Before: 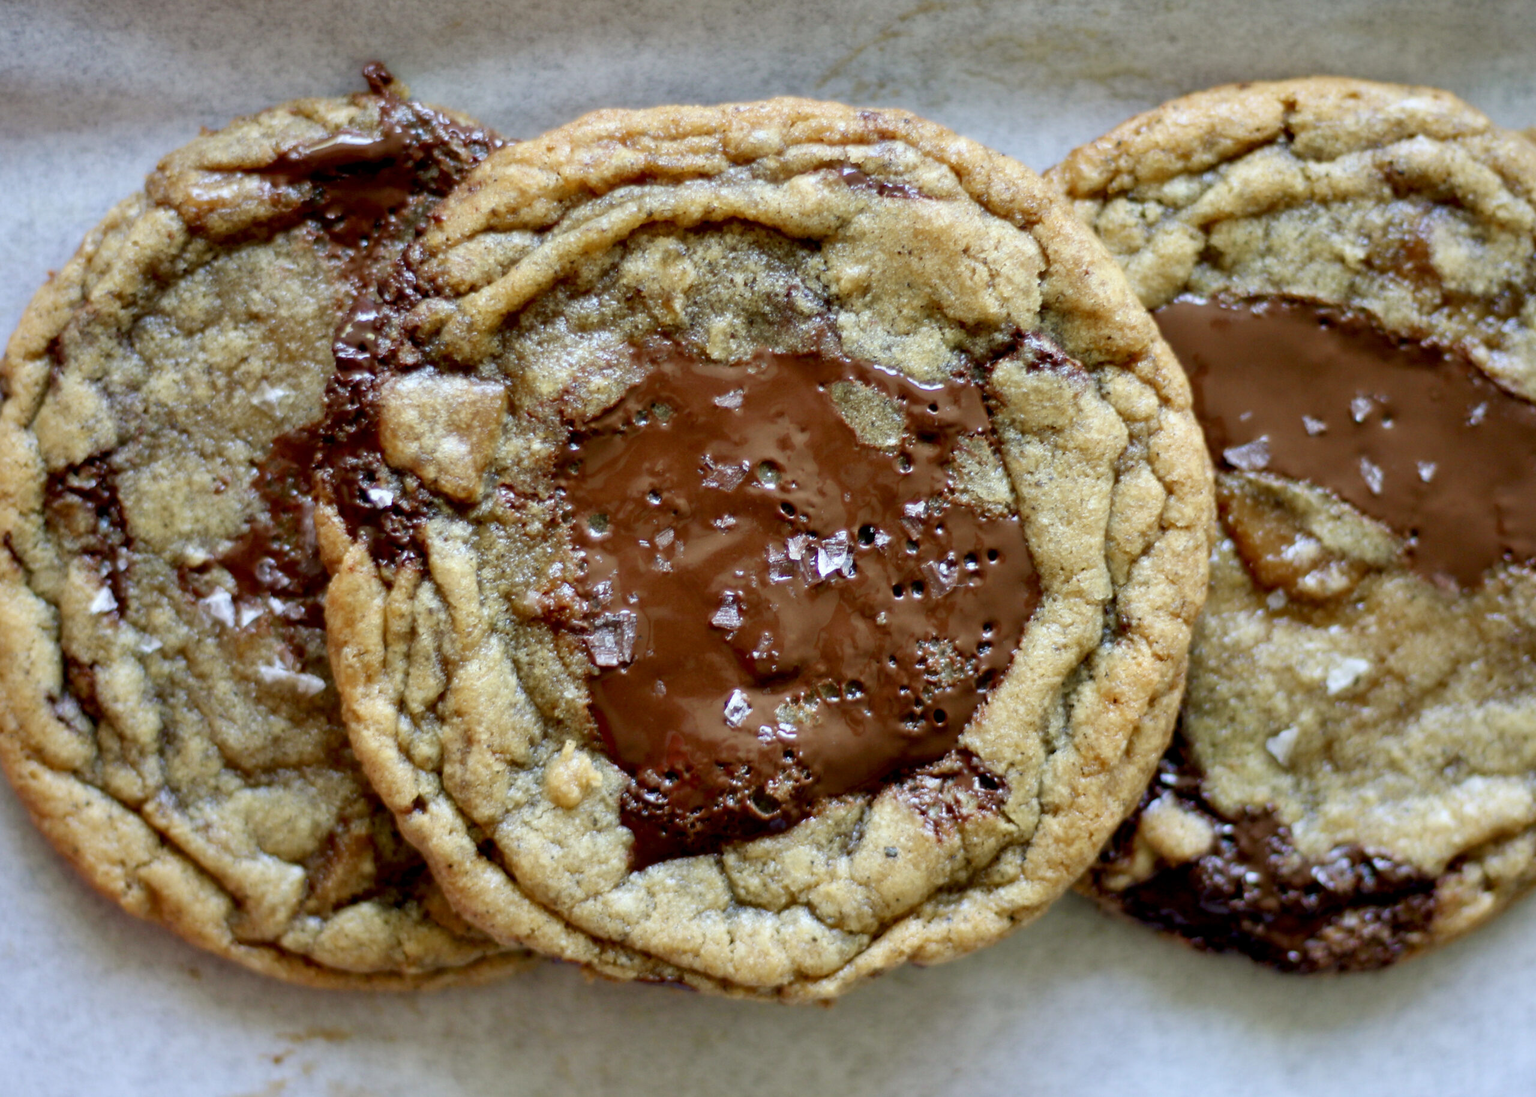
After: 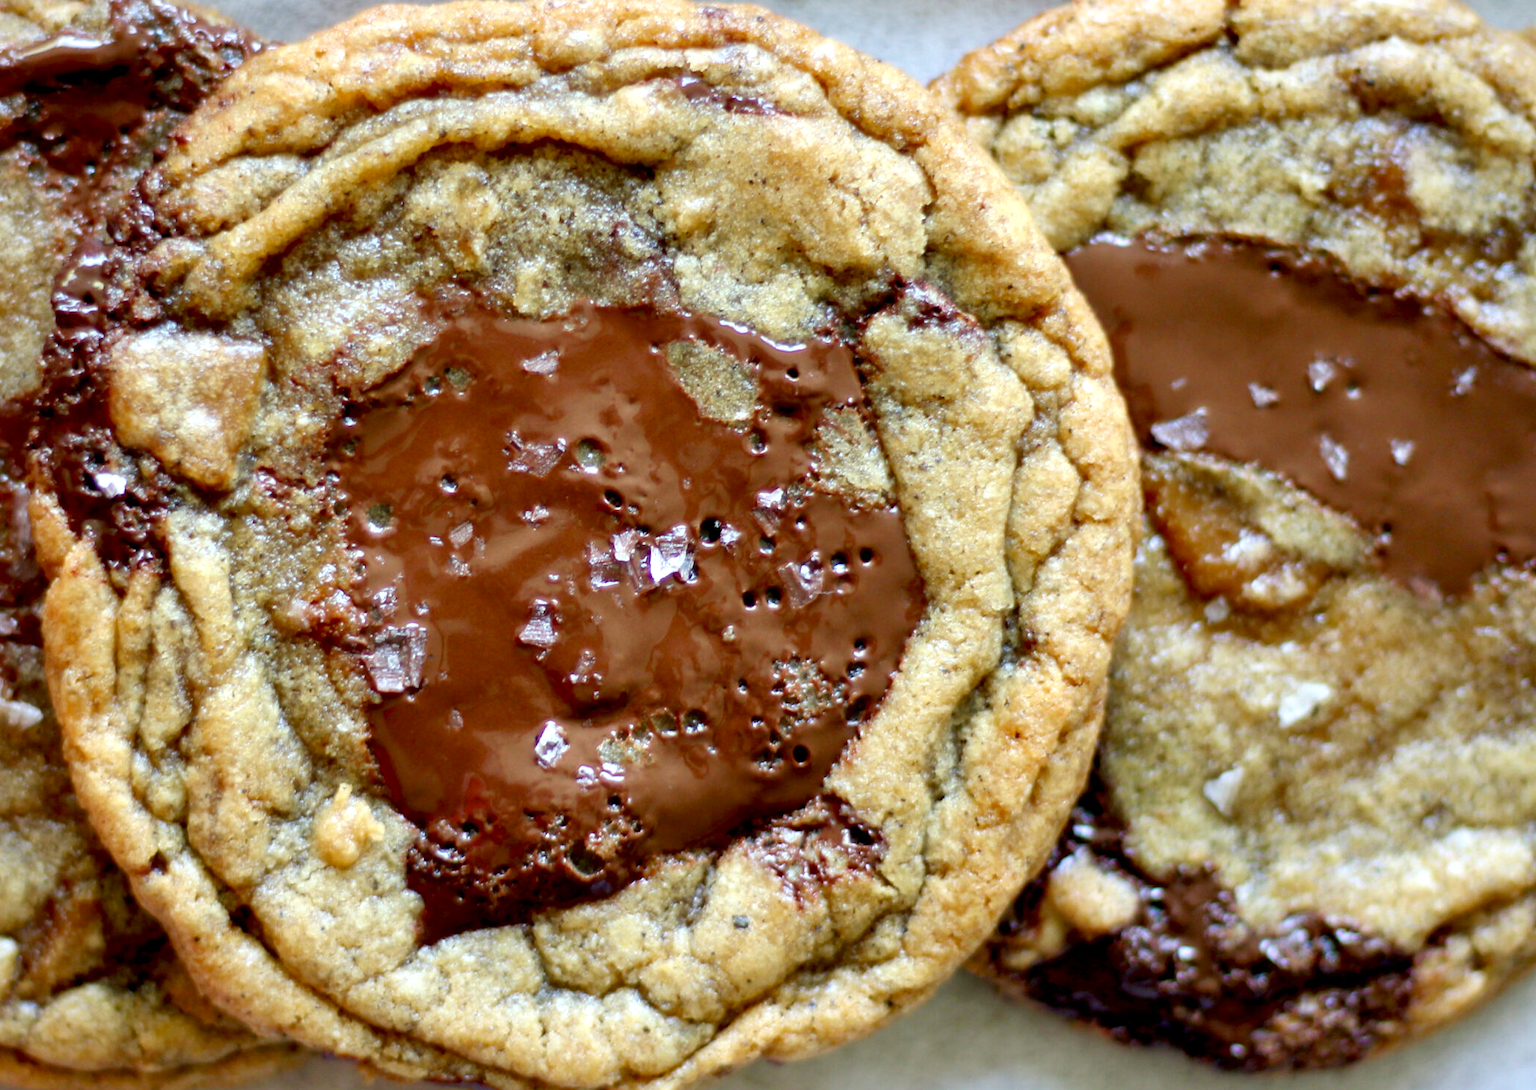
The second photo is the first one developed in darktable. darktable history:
exposure: exposure 0.373 EV, compensate exposure bias true, compensate highlight preservation false
crop: left 18.968%, top 9.664%, right 0.001%, bottom 9.788%
